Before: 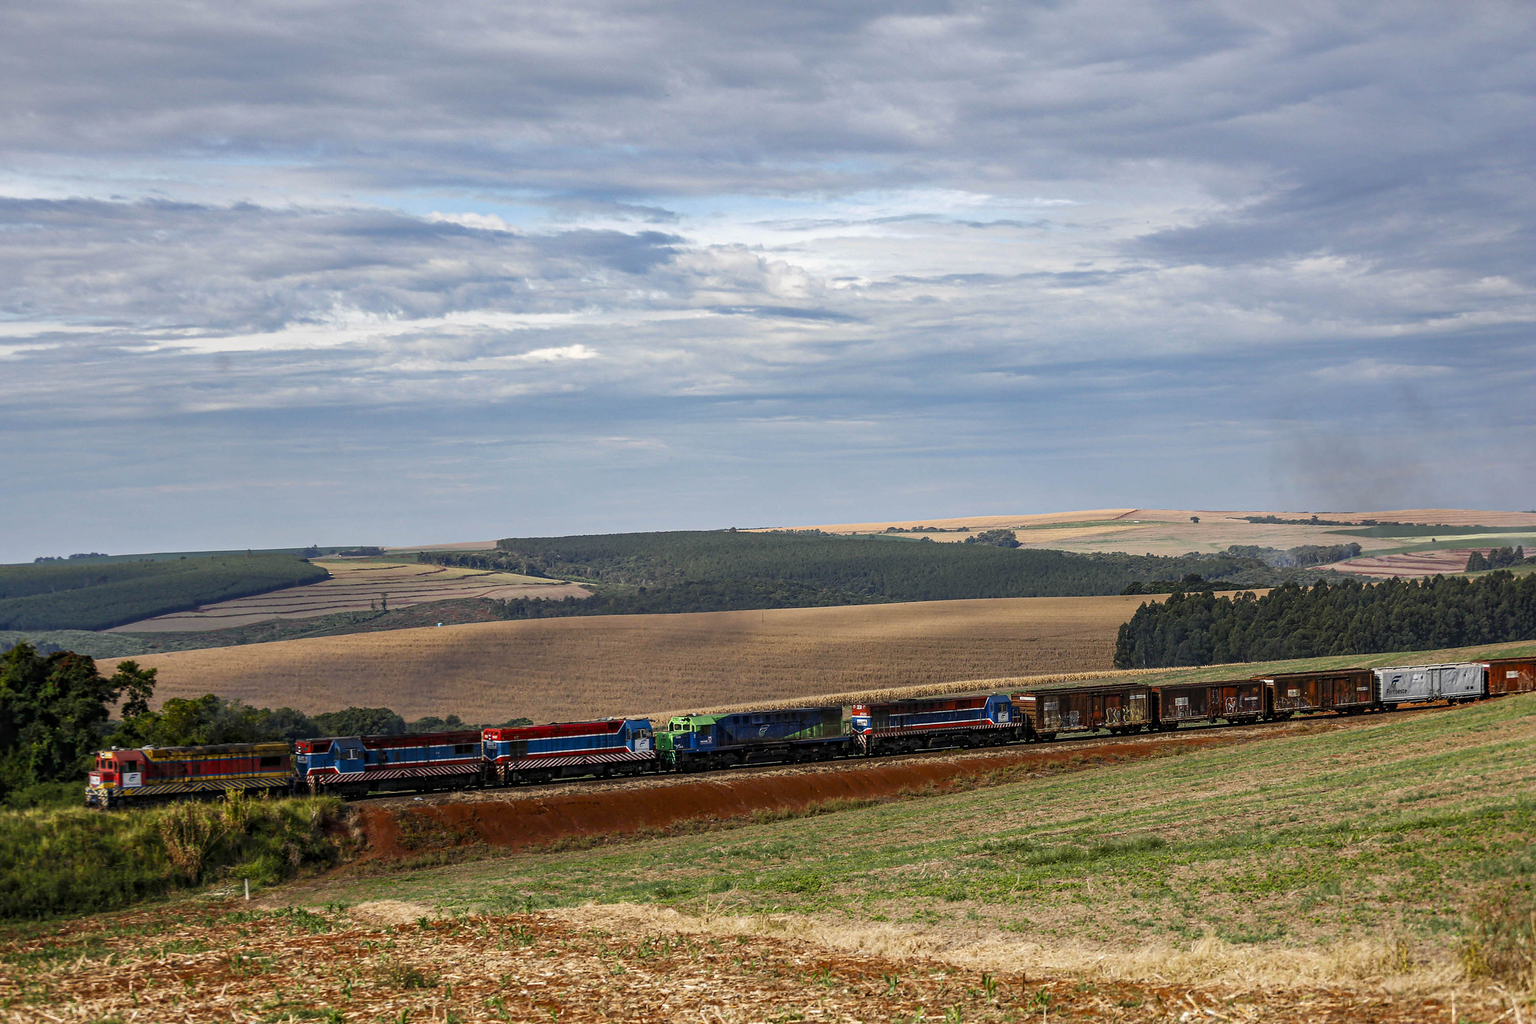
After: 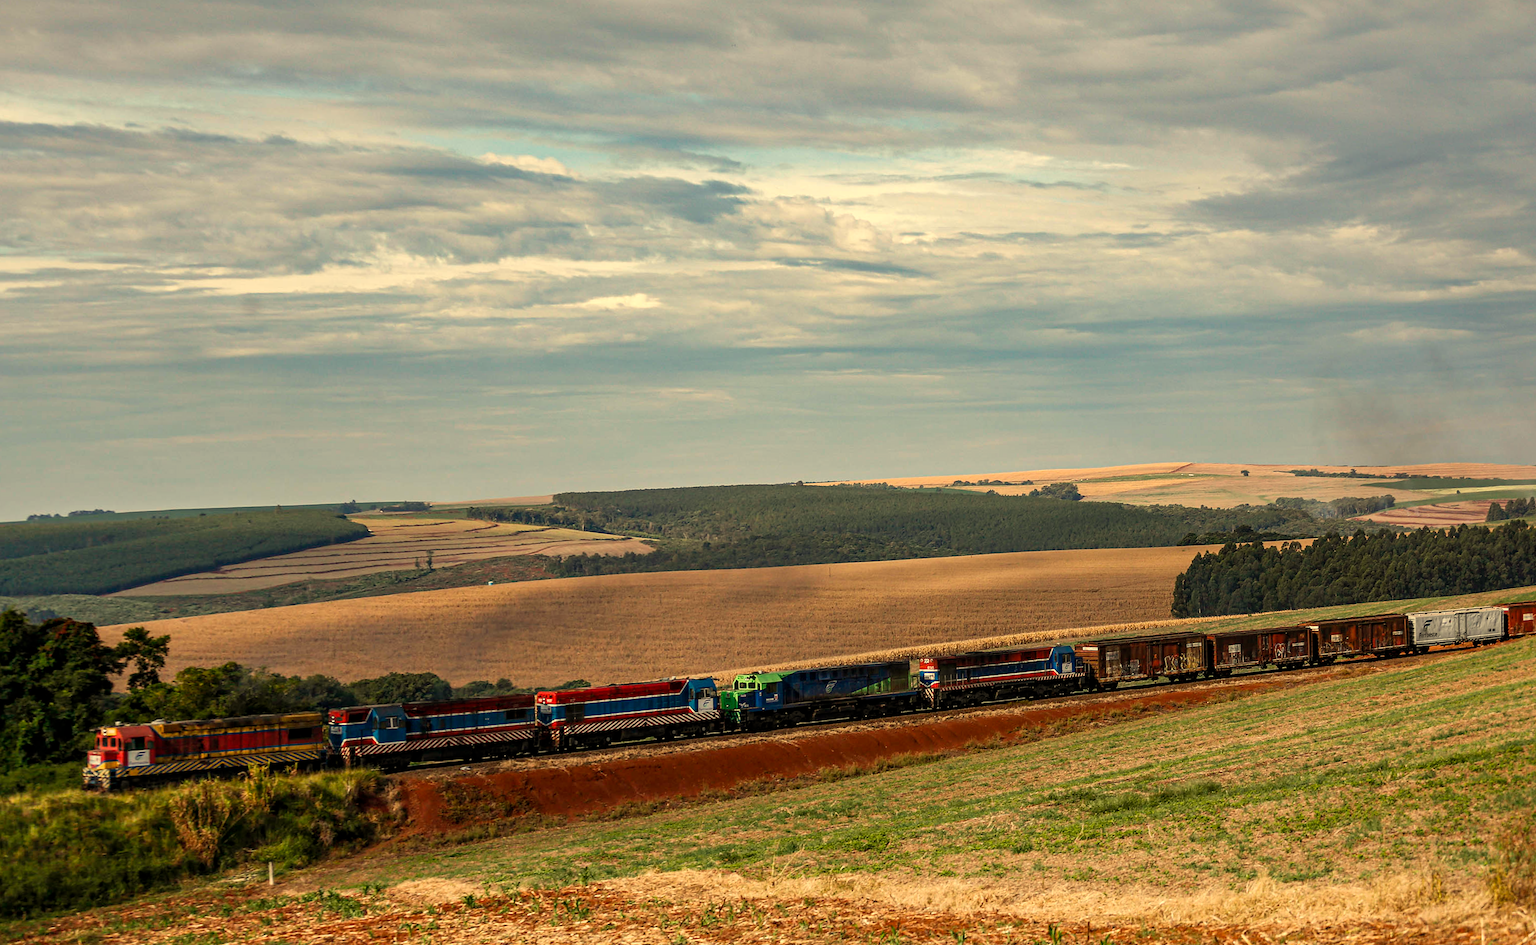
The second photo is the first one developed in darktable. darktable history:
rotate and perspective: rotation -0.013°, lens shift (vertical) -0.027, lens shift (horizontal) 0.178, crop left 0.016, crop right 0.989, crop top 0.082, crop bottom 0.918
white balance: red 1.08, blue 0.791
